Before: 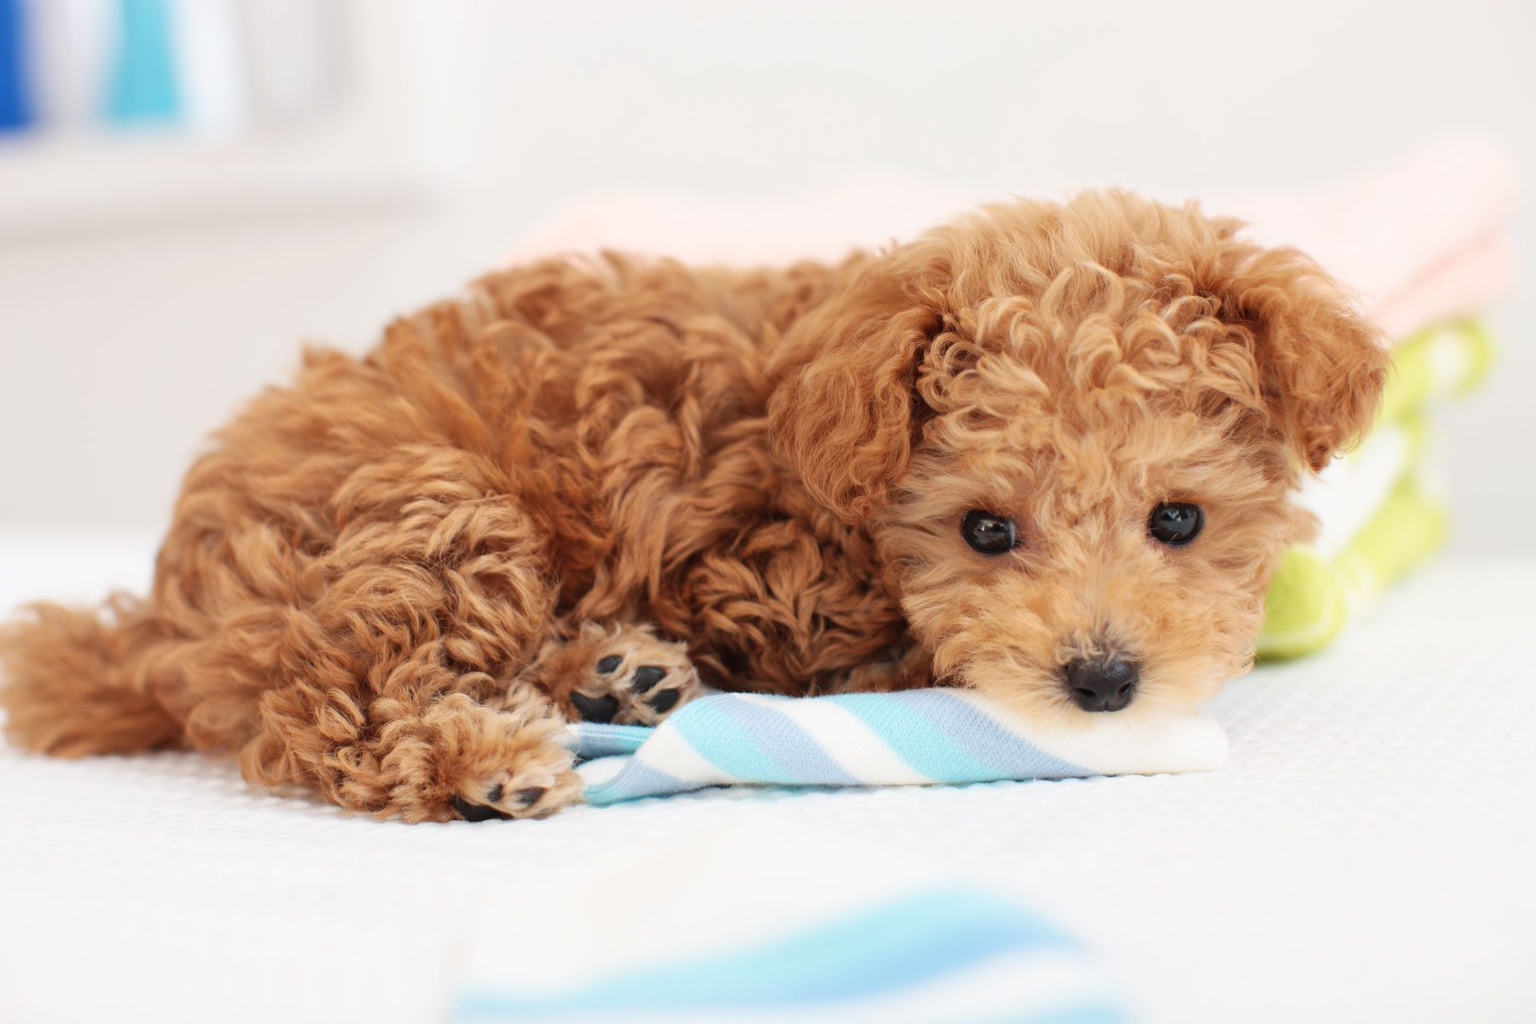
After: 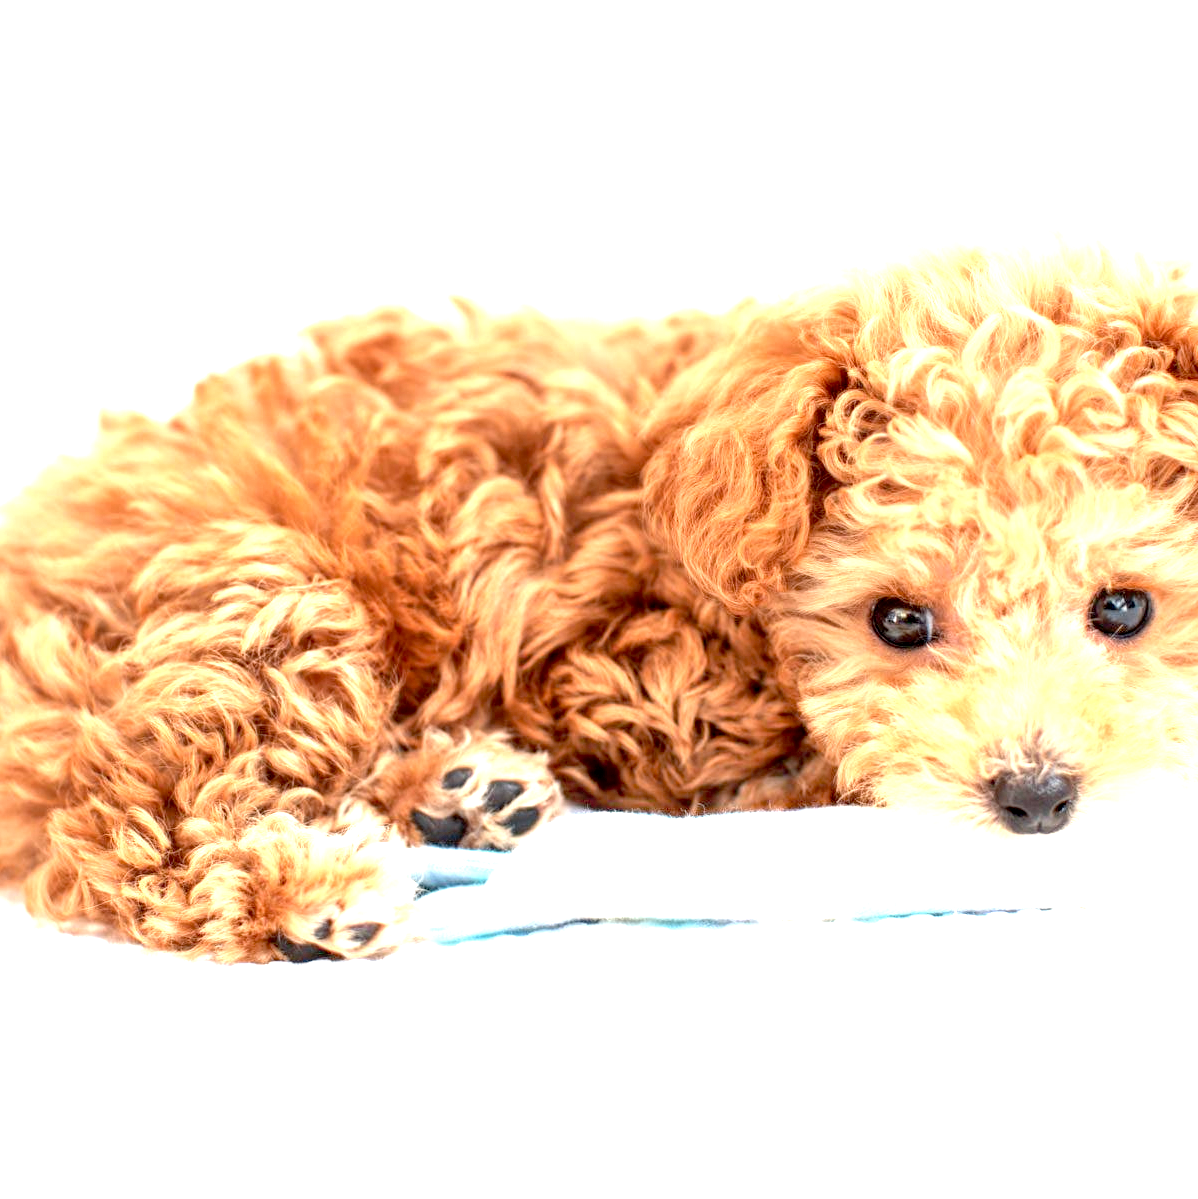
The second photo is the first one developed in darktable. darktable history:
exposure: black level correction 0.009, exposure 1.435 EV, compensate exposure bias true, compensate highlight preservation false
local contrast: detail 130%
crop and rotate: left 14.317%, right 19.084%
